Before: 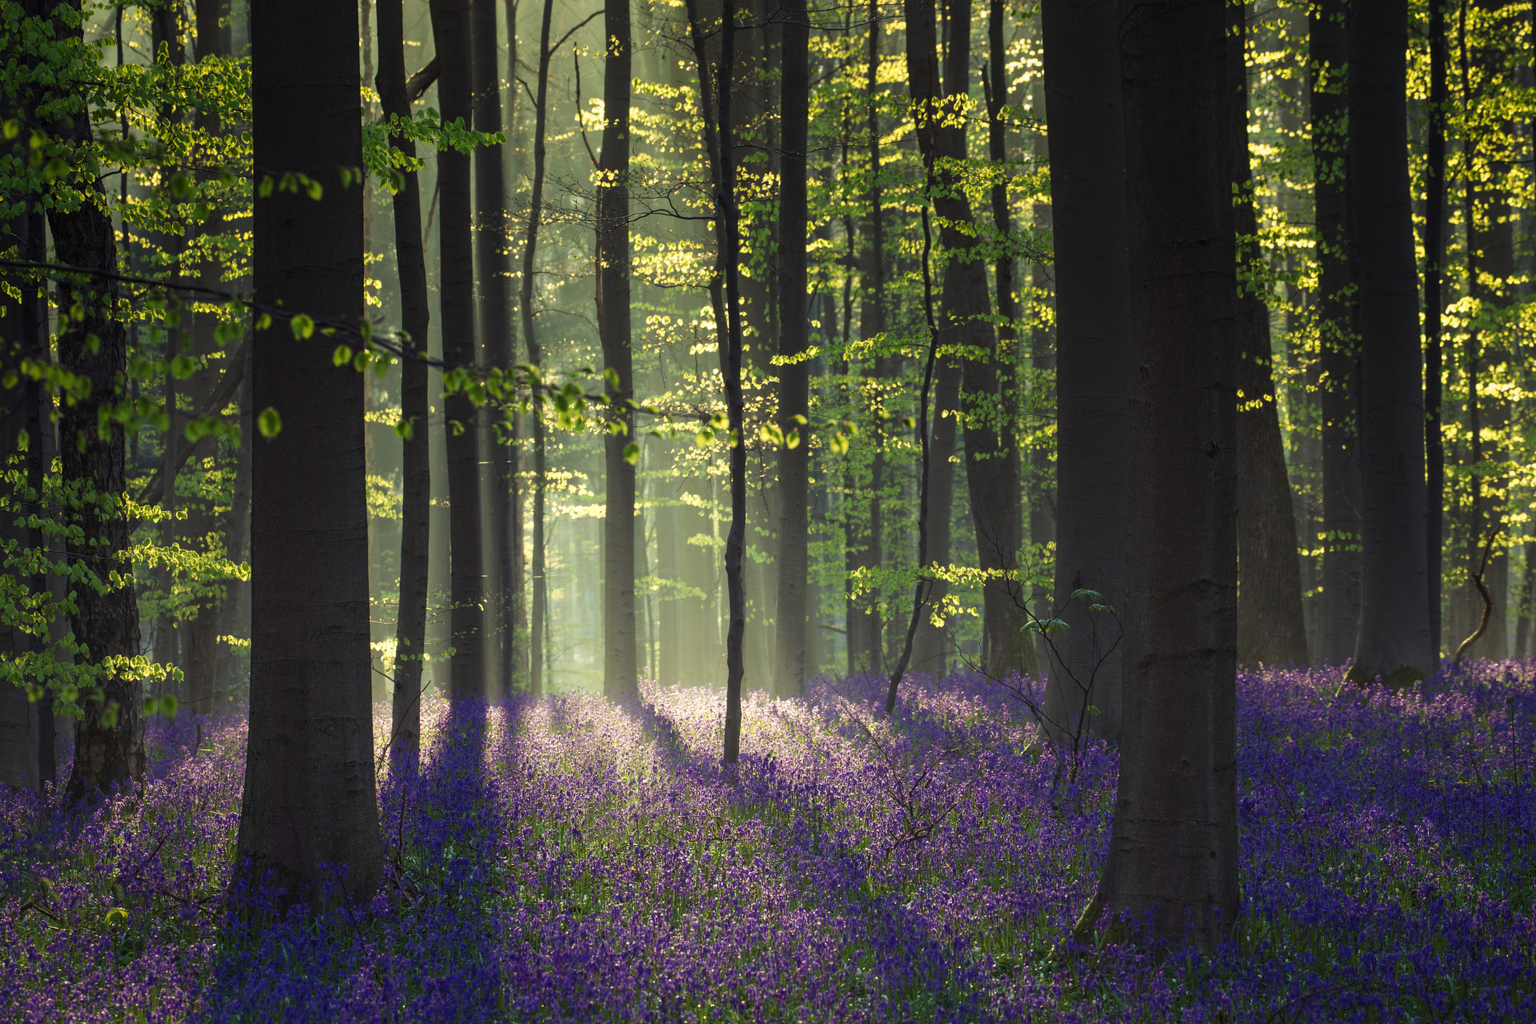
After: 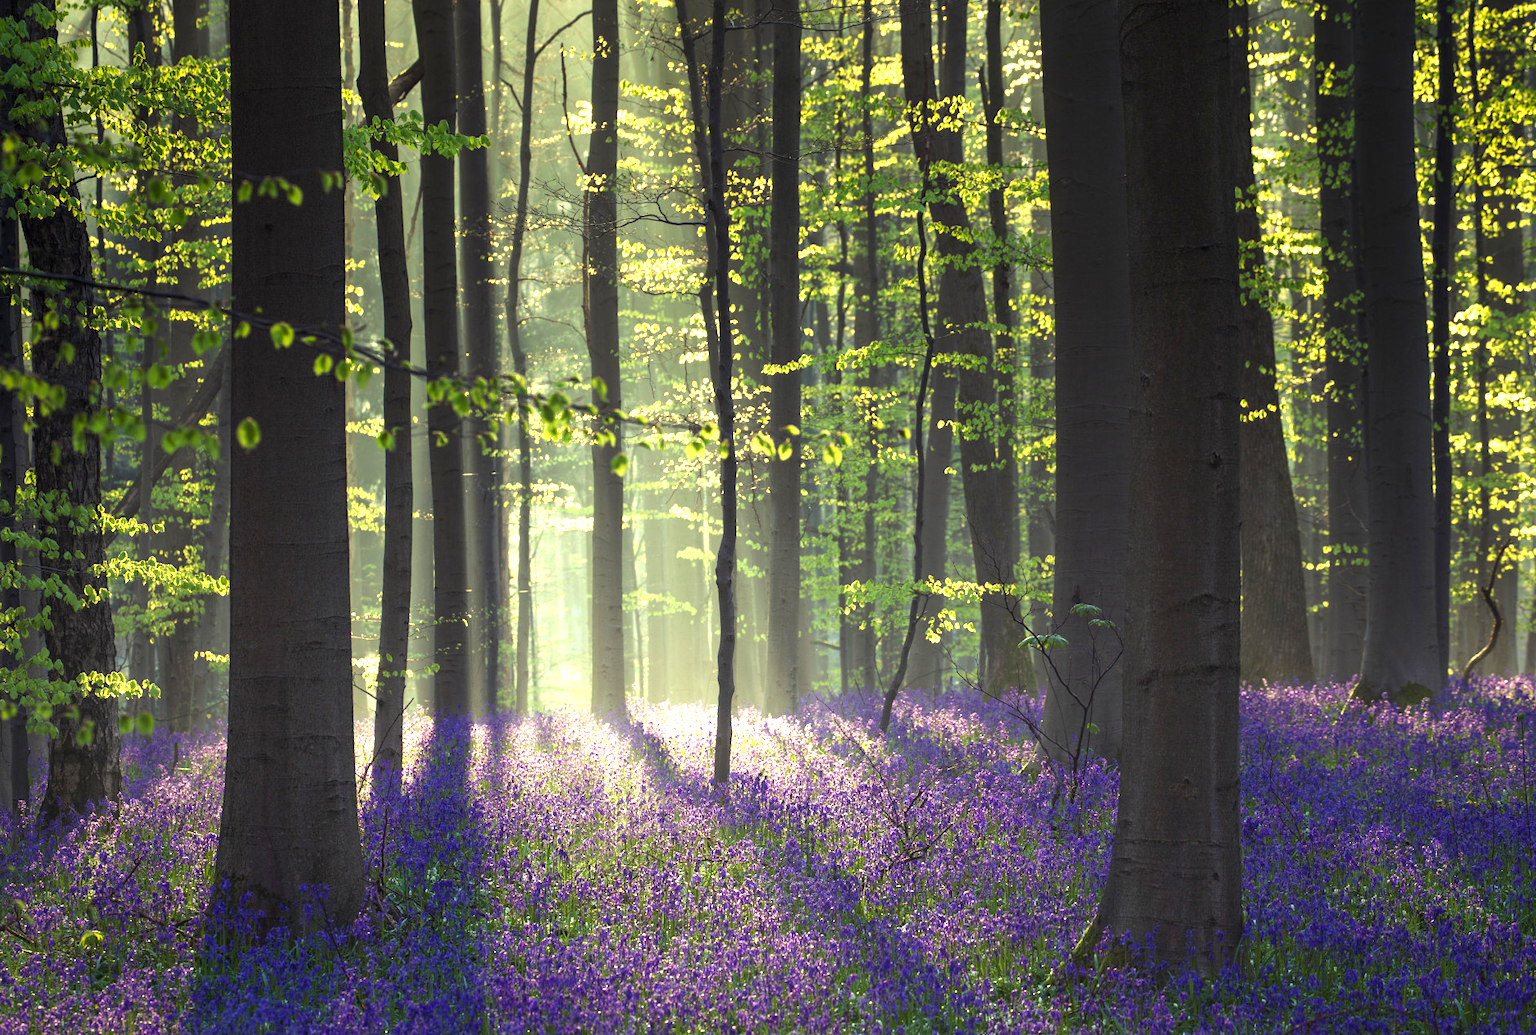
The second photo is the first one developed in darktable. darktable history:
exposure: black level correction 0.001, exposure 0.955 EV, compensate exposure bias true, compensate highlight preservation false
crop and rotate: left 1.774%, right 0.633%, bottom 1.28%
